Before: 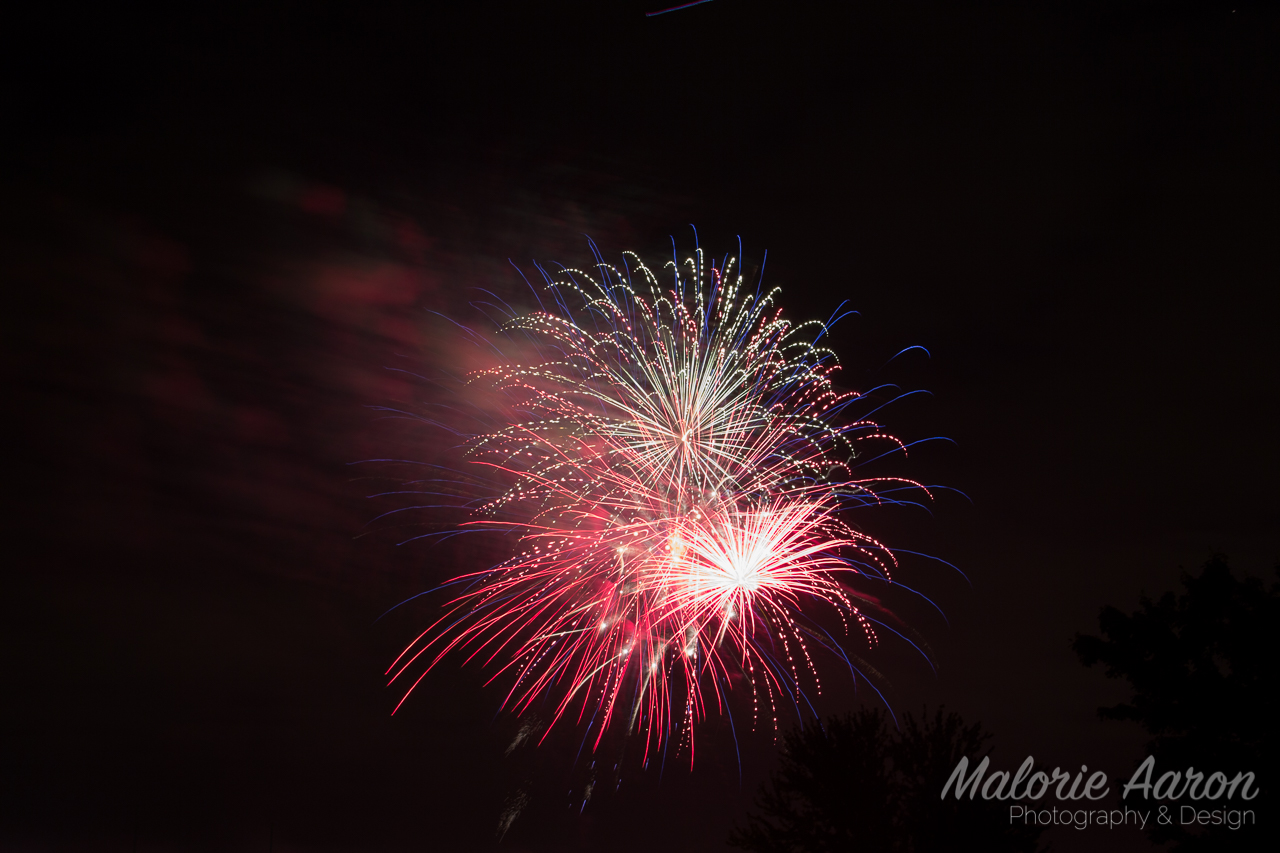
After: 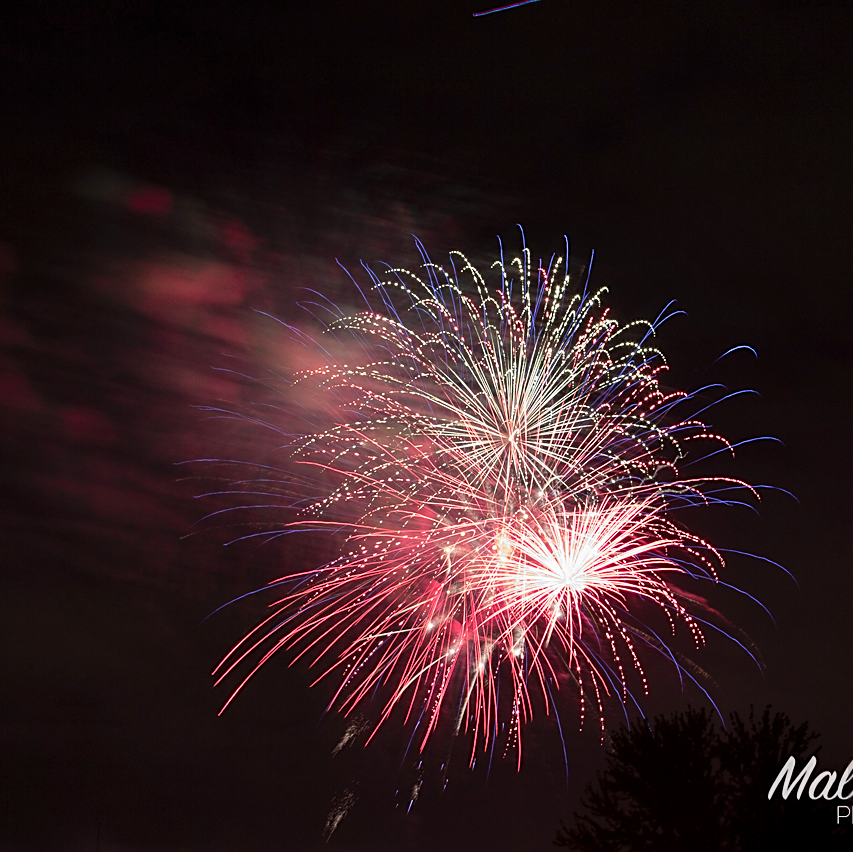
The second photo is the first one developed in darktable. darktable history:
rotate and perspective: automatic cropping original format, crop left 0, crop top 0
crop and rotate: left 13.537%, right 19.796%
local contrast: highlights 100%, shadows 100%, detail 120%, midtone range 0.2
contrast brightness saturation: saturation -0.05
shadows and highlights: radius 100.41, shadows 50.55, highlights -64.36, highlights color adjustment 49.82%, soften with gaussian
sharpen: on, module defaults
